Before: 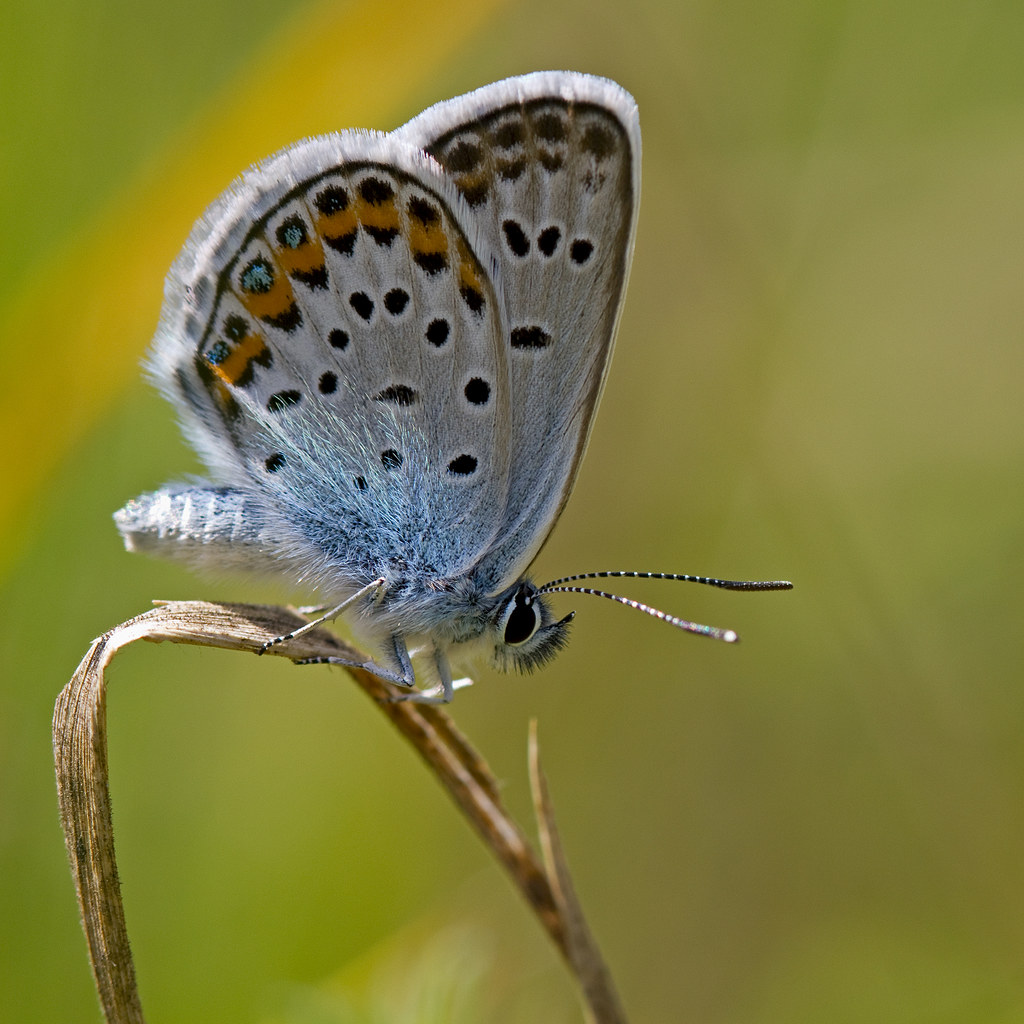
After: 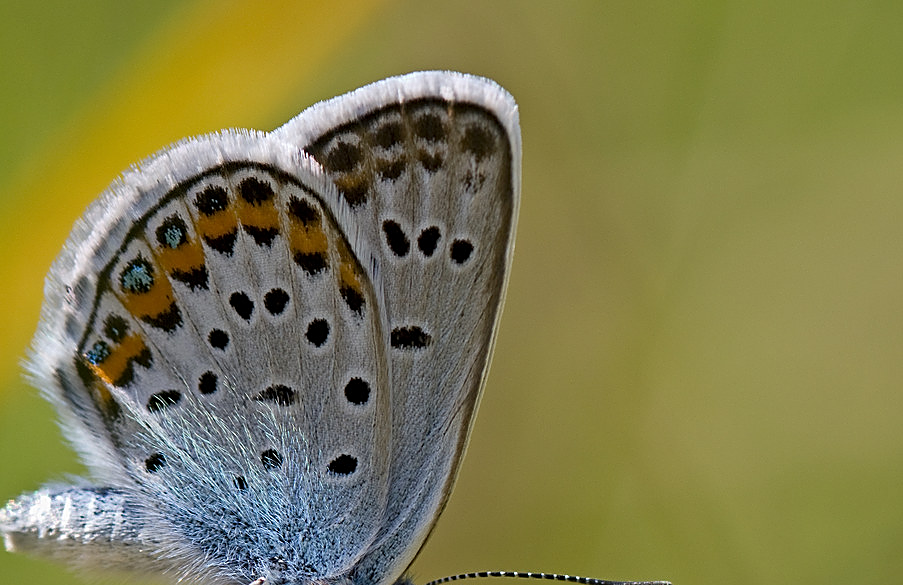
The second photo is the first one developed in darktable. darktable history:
crop and rotate: left 11.812%, bottom 42.776%
sharpen: amount 0.575
